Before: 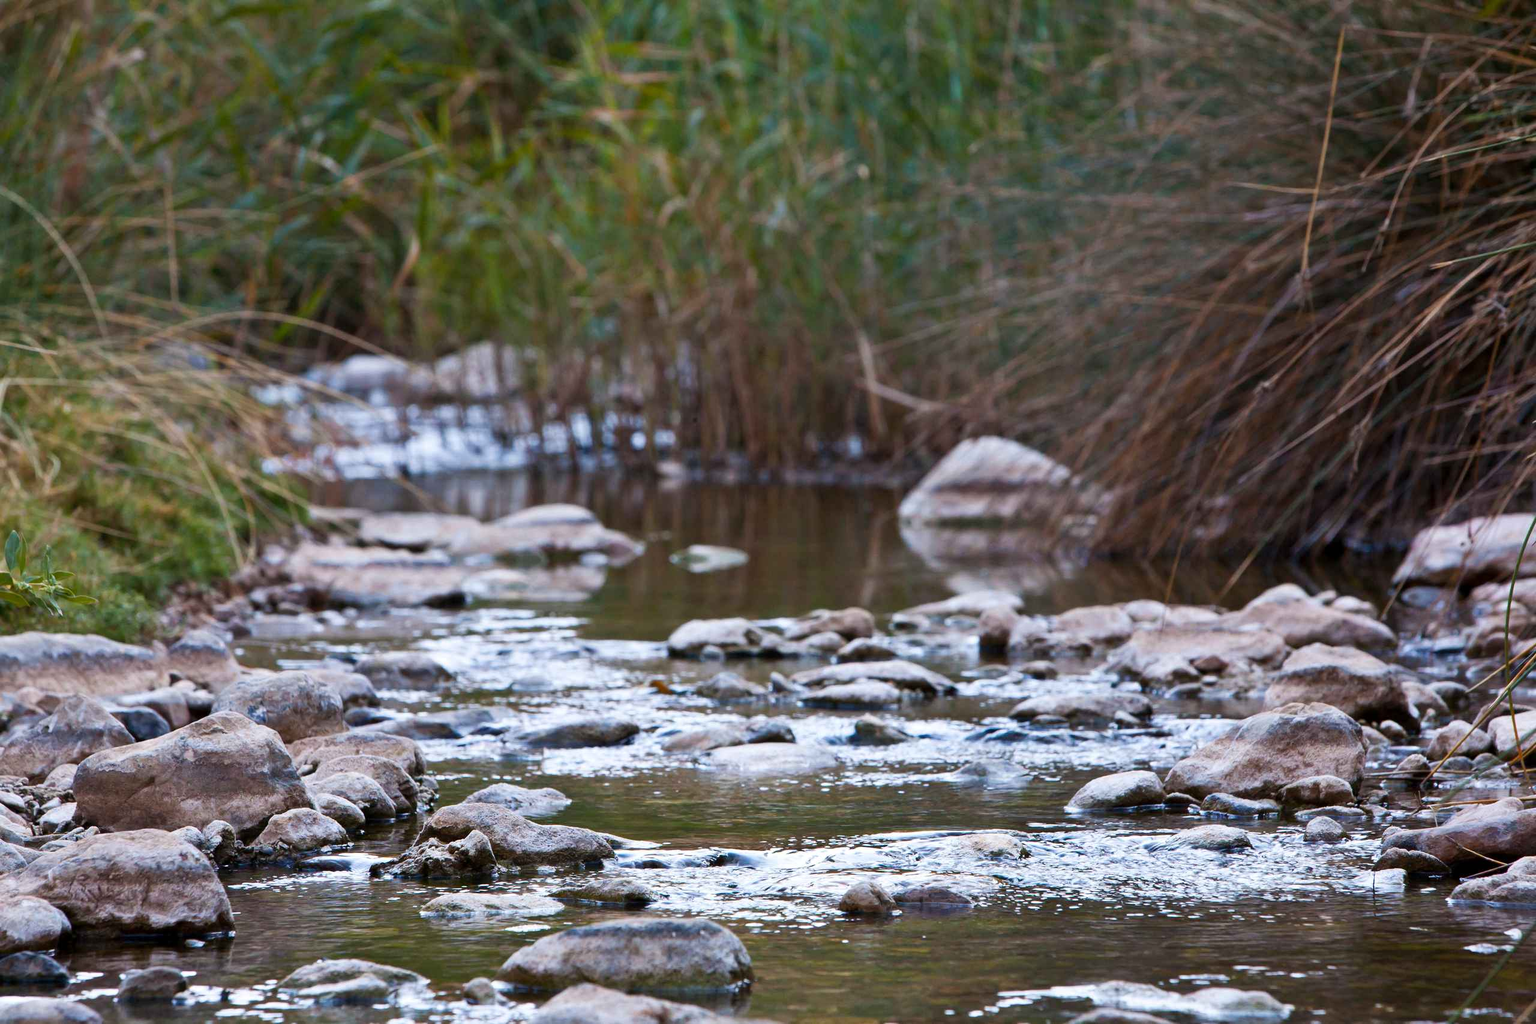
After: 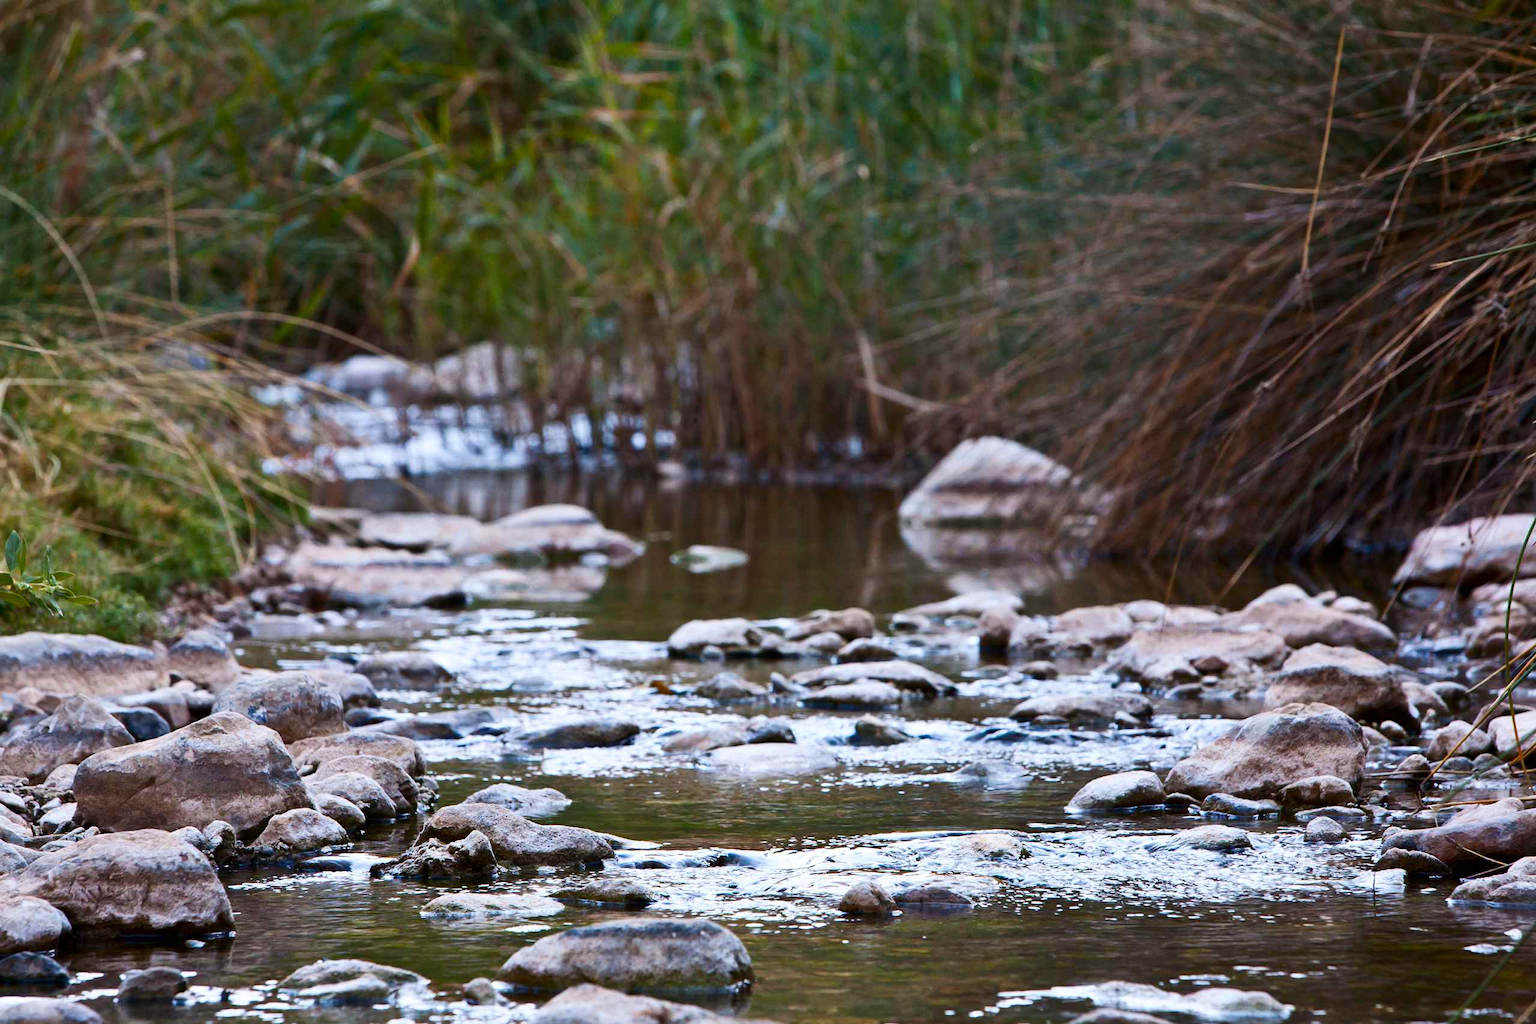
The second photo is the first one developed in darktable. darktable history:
contrast brightness saturation: contrast 0.152, brightness -0.011, saturation 0.104
